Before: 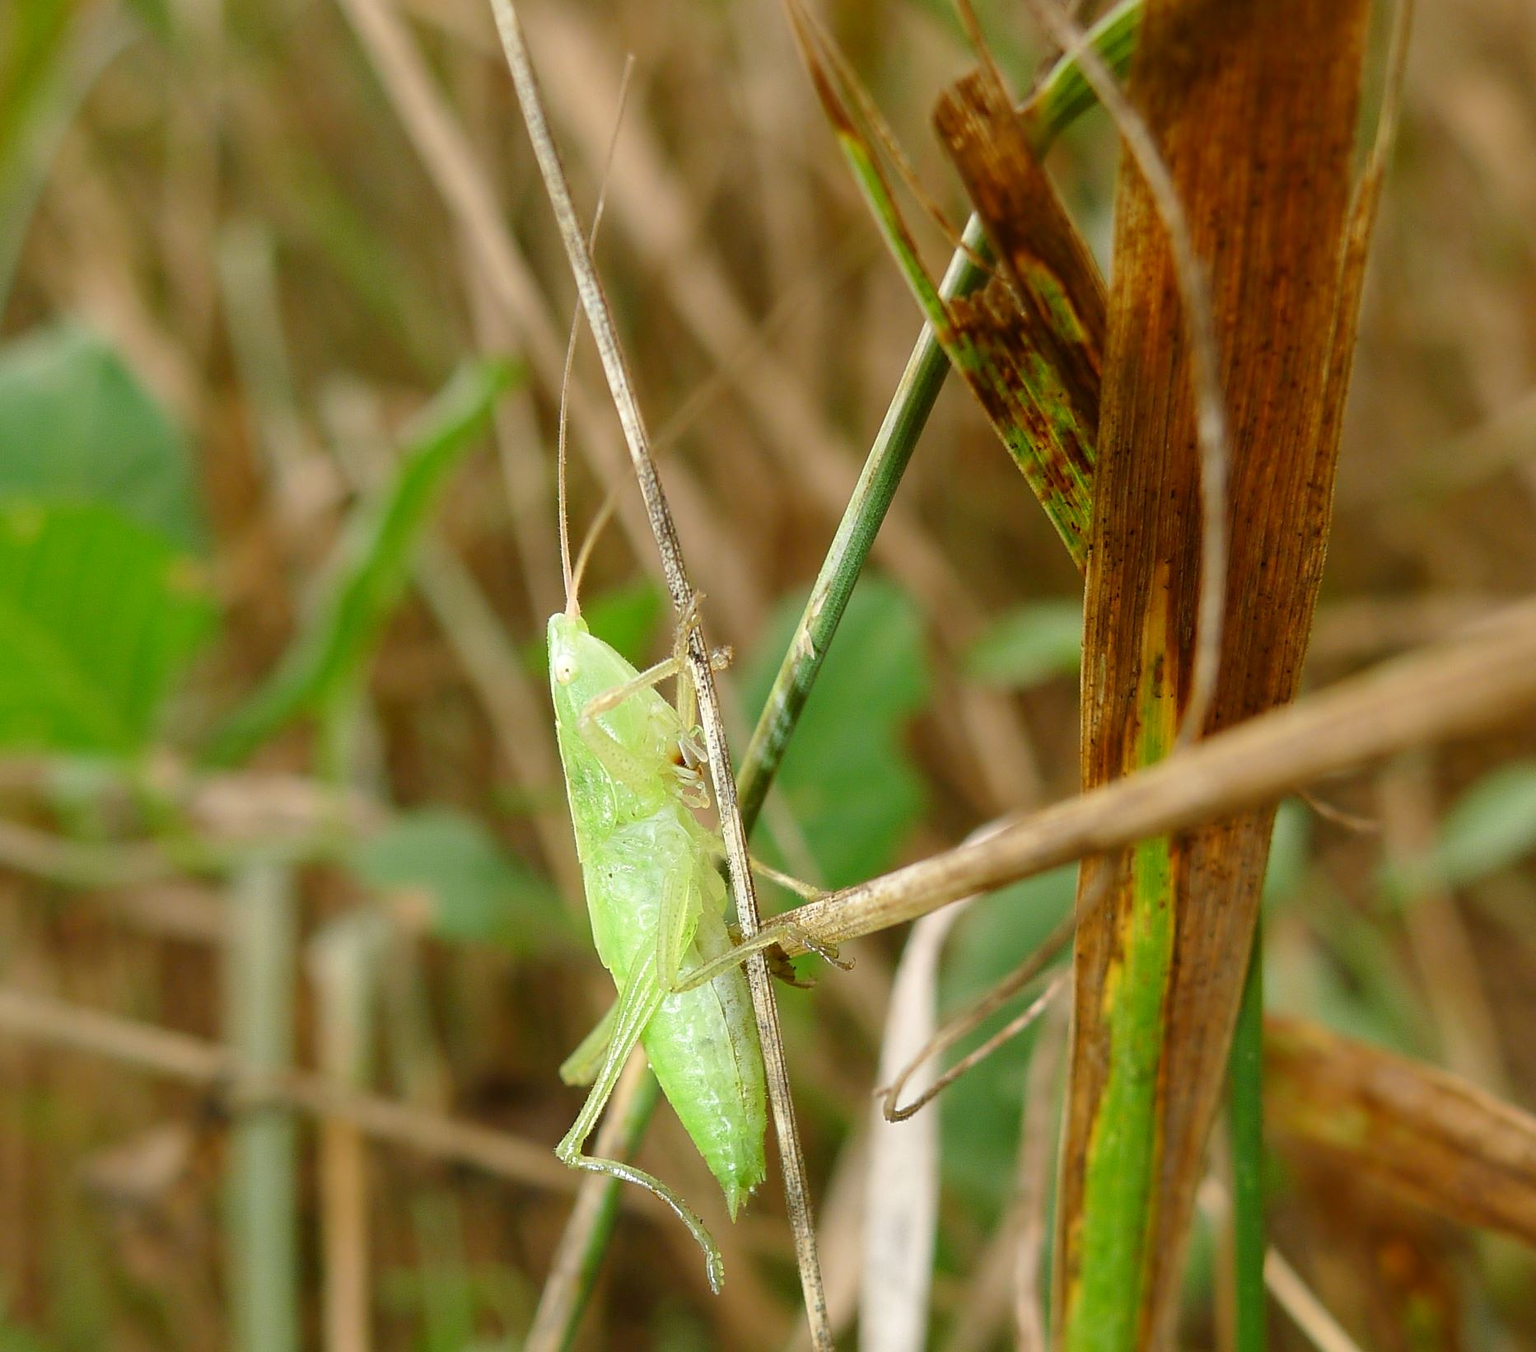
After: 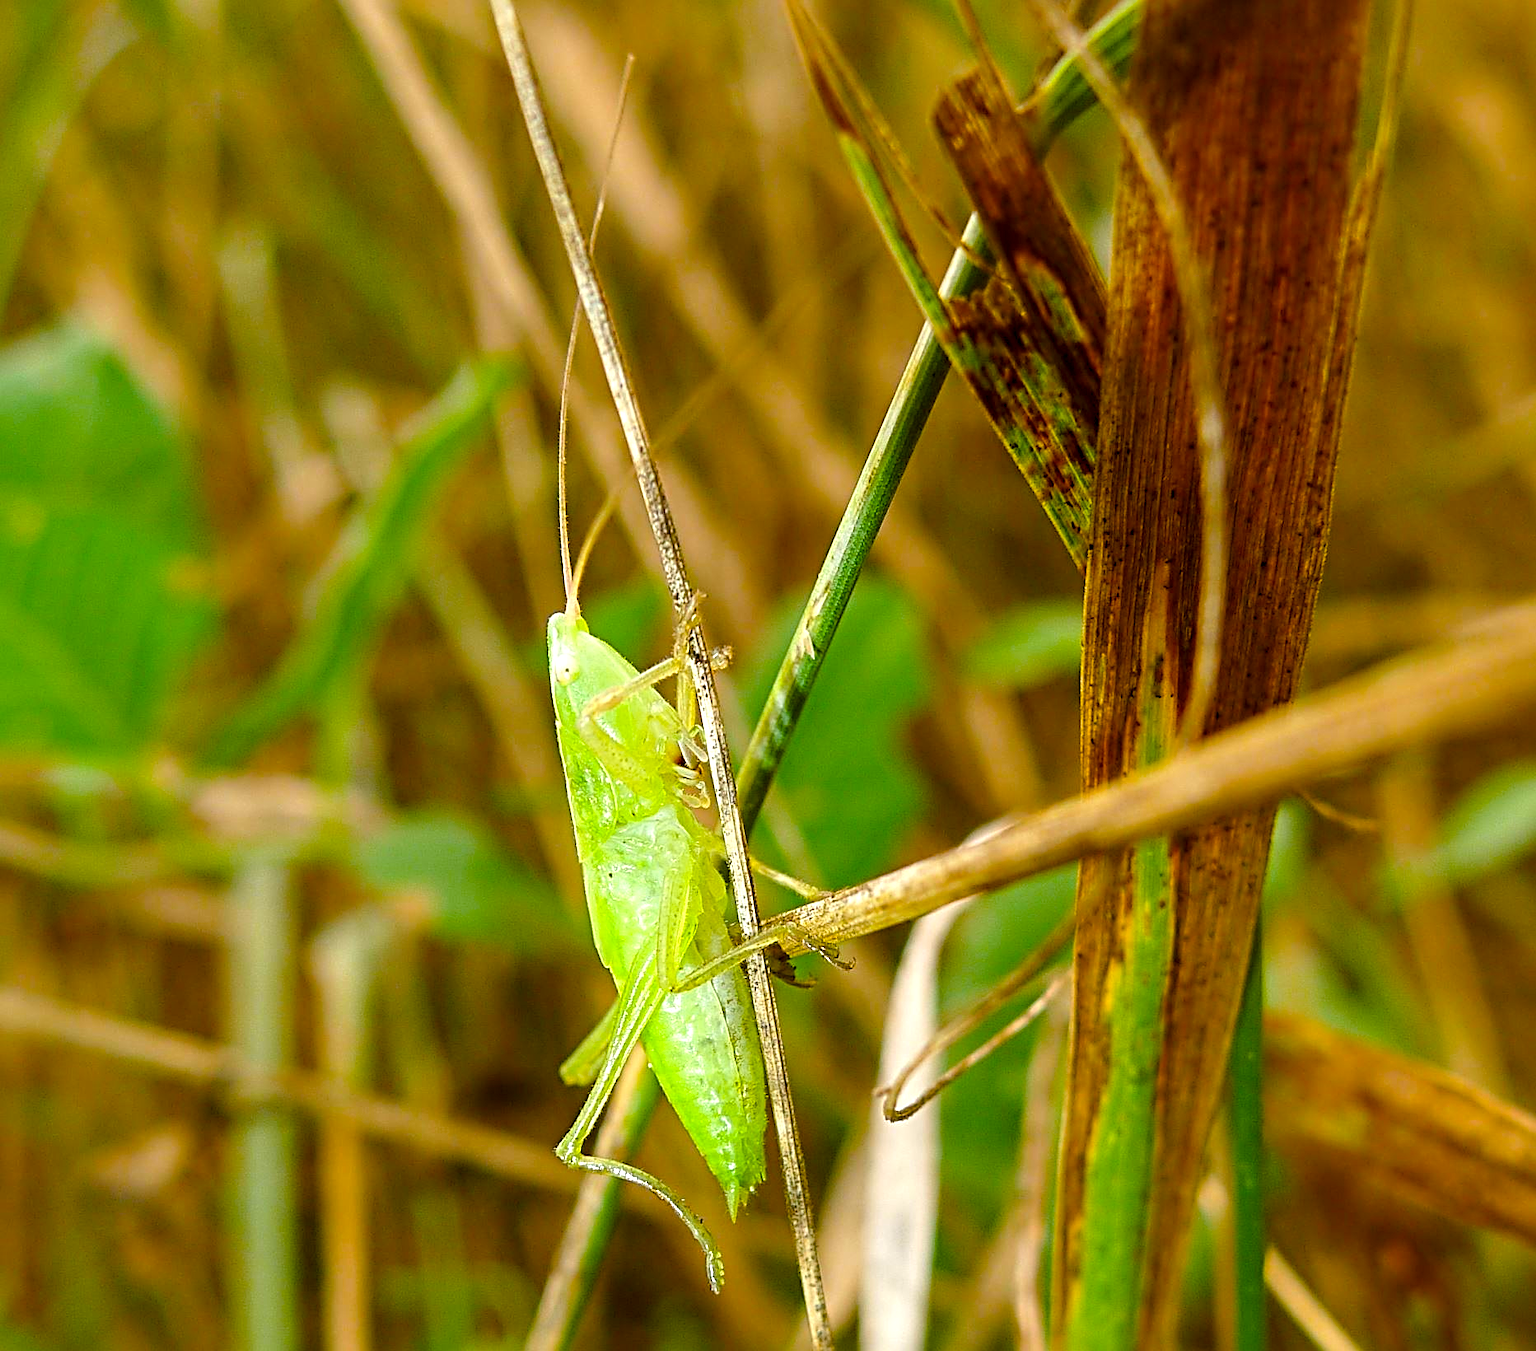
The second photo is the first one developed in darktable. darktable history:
exposure: exposure 0.152 EV, compensate highlight preservation false
sharpen: radius 4.831
color balance rgb: linear chroma grading › shadows 10.084%, linear chroma grading › highlights 9%, linear chroma grading › global chroma 14.628%, linear chroma grading › mid-tones 14.713%, perceptual saturation grading › global saturation 24.977%
local contrast: shadows 92%, midtone range 0.494
